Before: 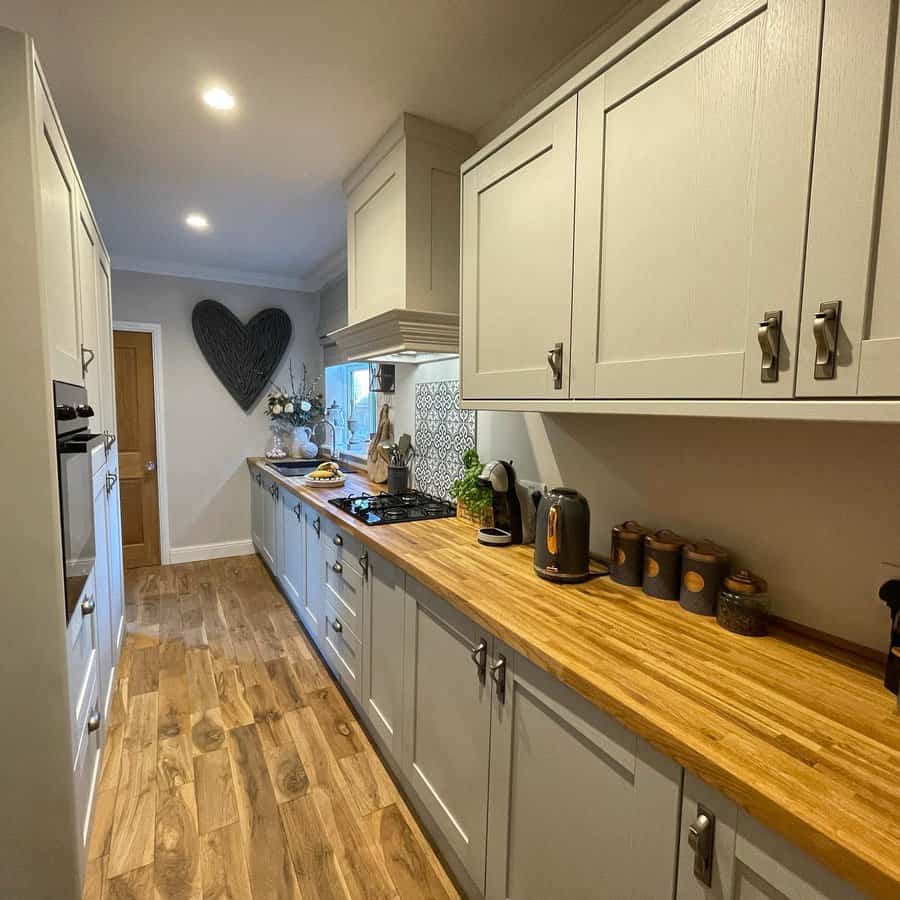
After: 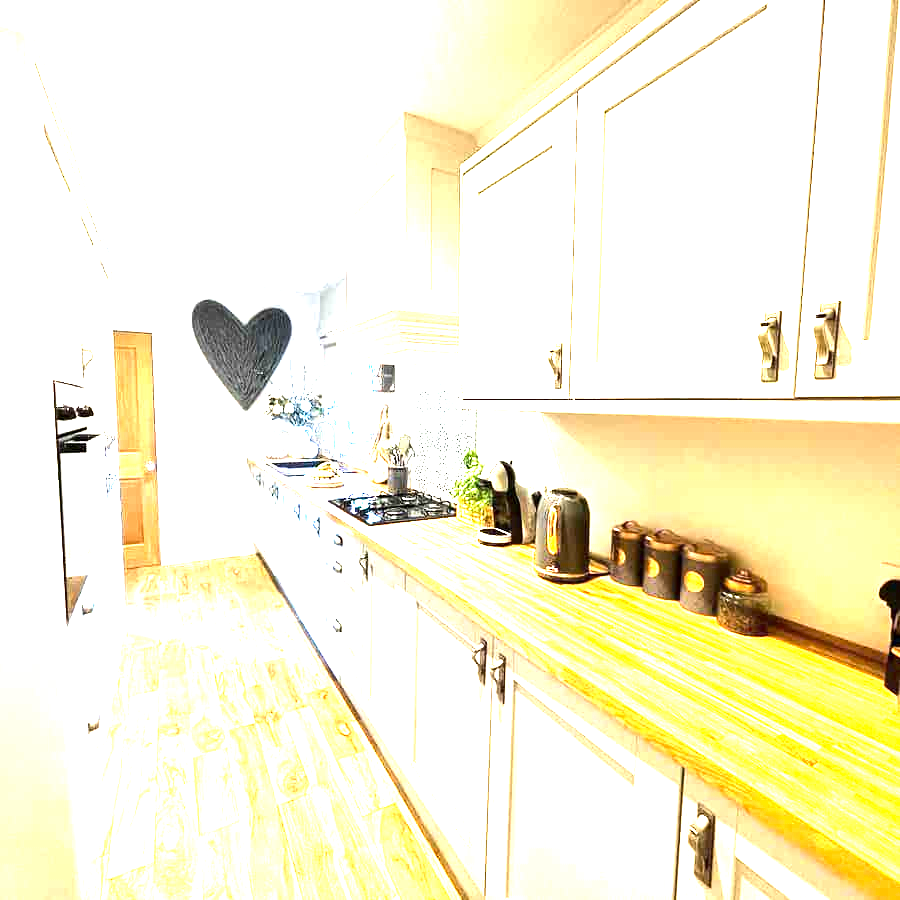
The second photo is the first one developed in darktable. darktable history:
tone equalizer: -8 EV -0.723 EV, -7 EV -0.719 EV, -6 EV -0.634 EV, -5 EV -0.403 EV, -3 EV 0.393 EV, -2 EV 0.6 EV, -1 EV 0.678 EV, +0 EV 0.766 EV, edges refinement/feathering 500, mask exposure compensation -1.57 EV, preserve details no
exposure: black level correction 0.001, exposure 2.698 EV, compensate exposure bias true, compensate highlight preservation false
